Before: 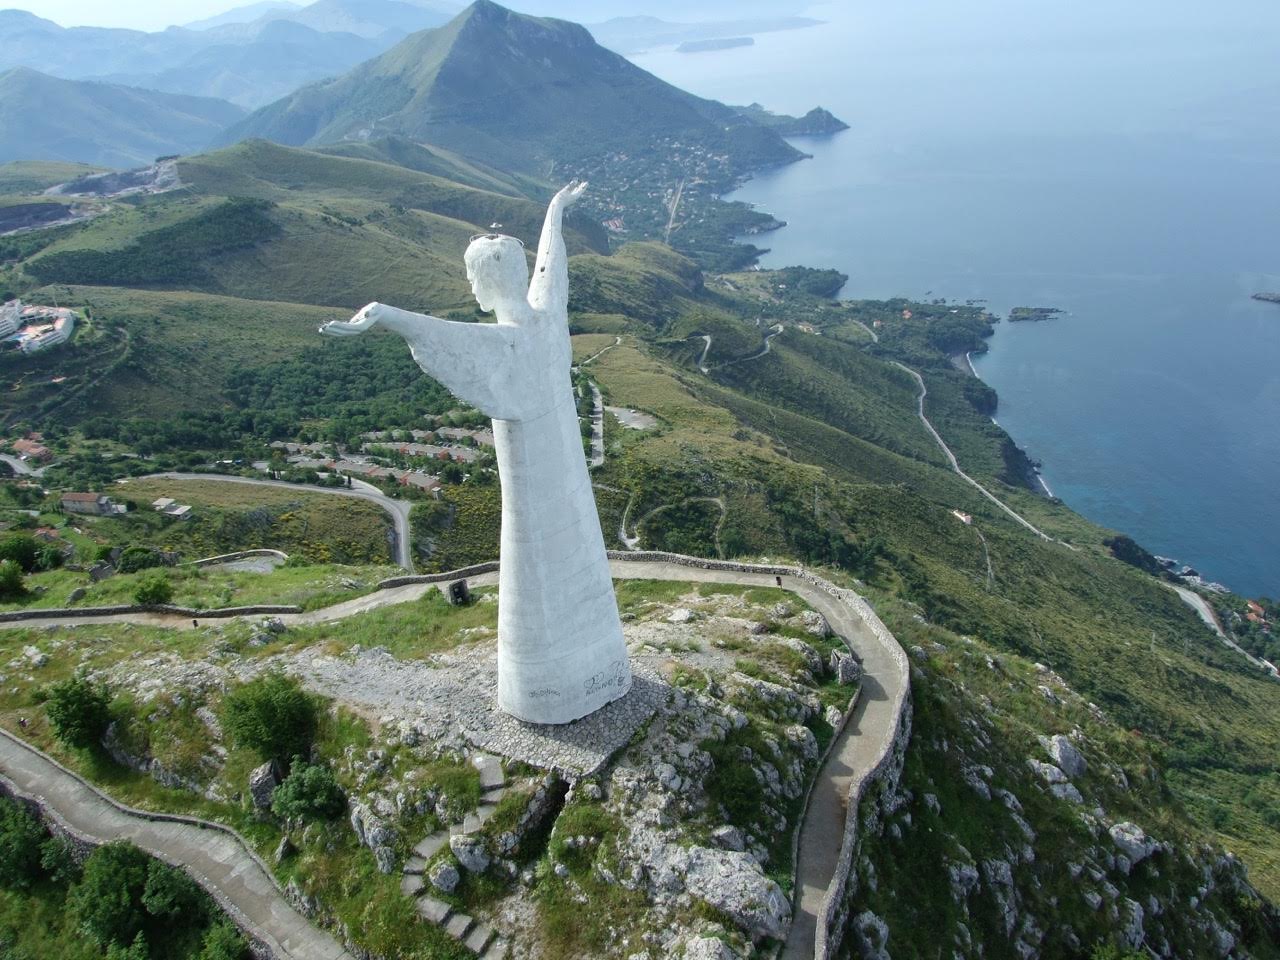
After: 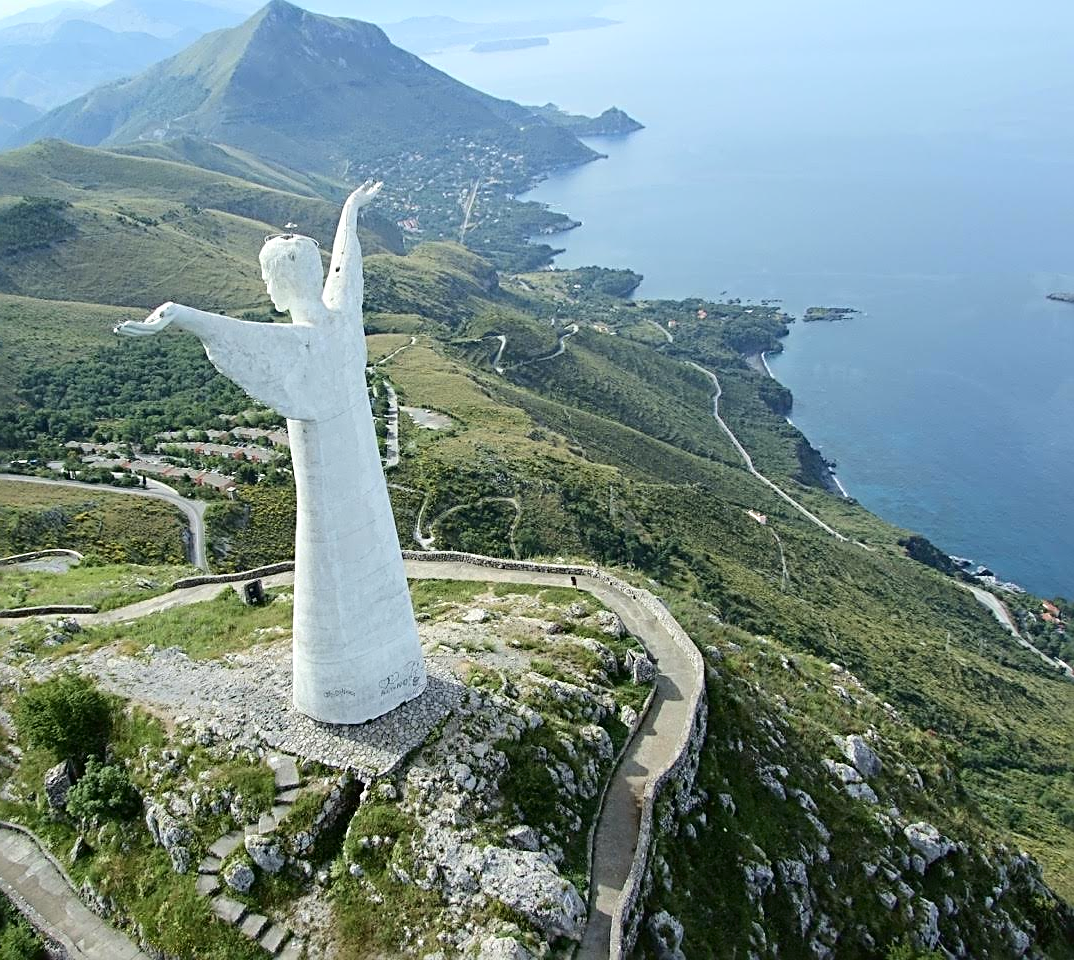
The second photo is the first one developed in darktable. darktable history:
tone curve: curves: ch0 [(0, 0.01) (0.052, 0.045) (0.136, 0.133) (0.29, 0.332) (0.453, 0.531) (0.676, 0.751) (0.89, 0.919) (1, 1)]; ch1 [(0, 0) (0.094, 0.081) (0.285, 0.299) (0.385, 0.403) (0.446, 0.443) (0.502, 0.5) (0.544, 0.552) (0.589, 0.612) (0.722, 0.728) (1, 1)]; ch2 [(0, 0) (0.257, 0.217) (0.43, 0.421) (0.498, 0.507) (0.531, 0.544) (0.56, 0.579) (0.625, 0.642) (1, 1)], color space Lab, independent channels, preserve colors none
contrast brightness saturation: saturation -0.052
sharpen: radius 2.812, amount 0.721
crop: left 16.041%
